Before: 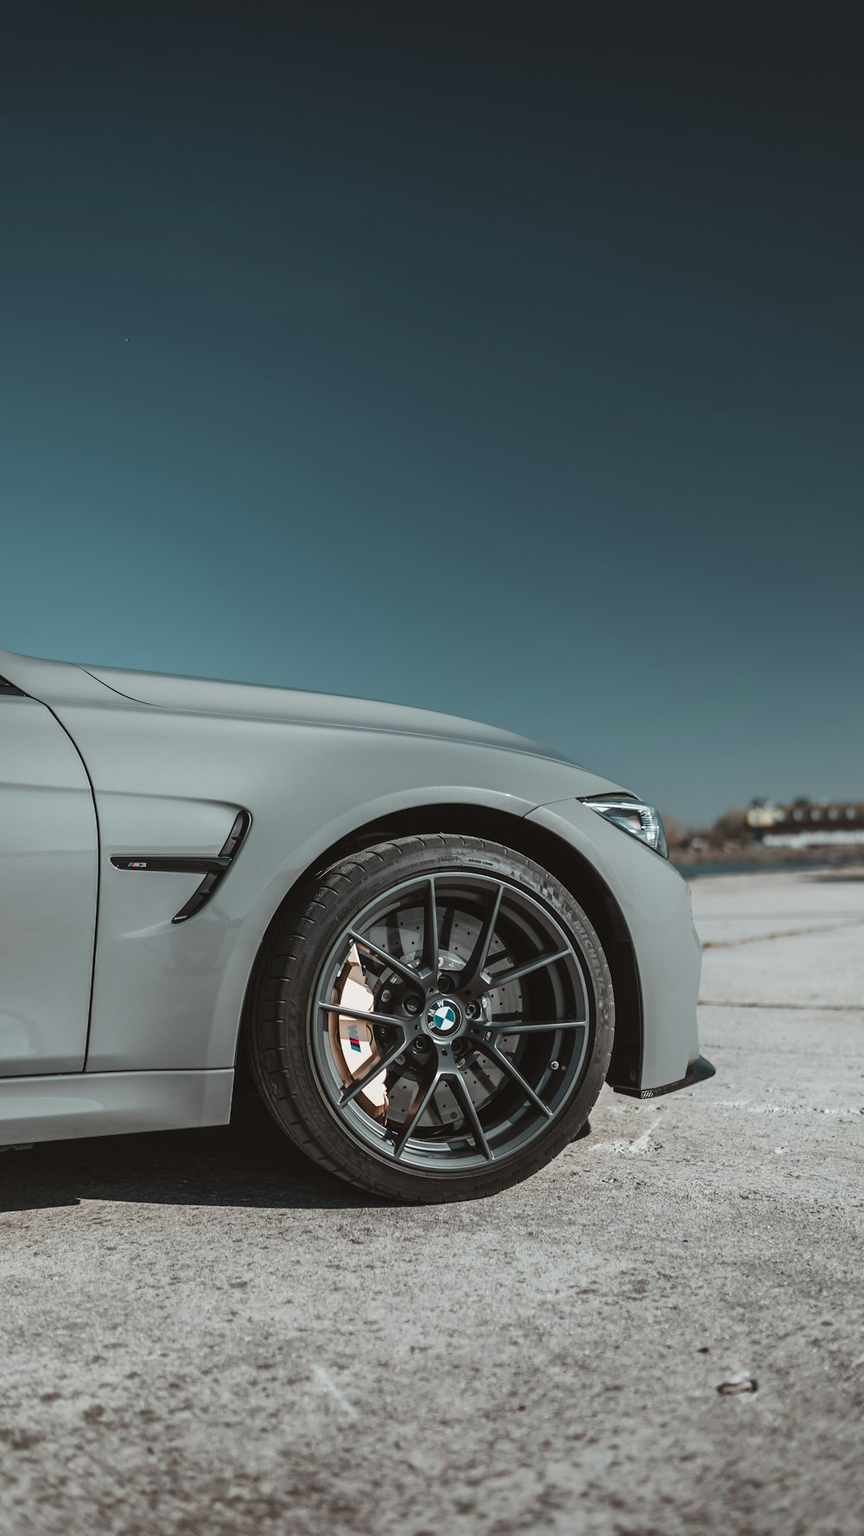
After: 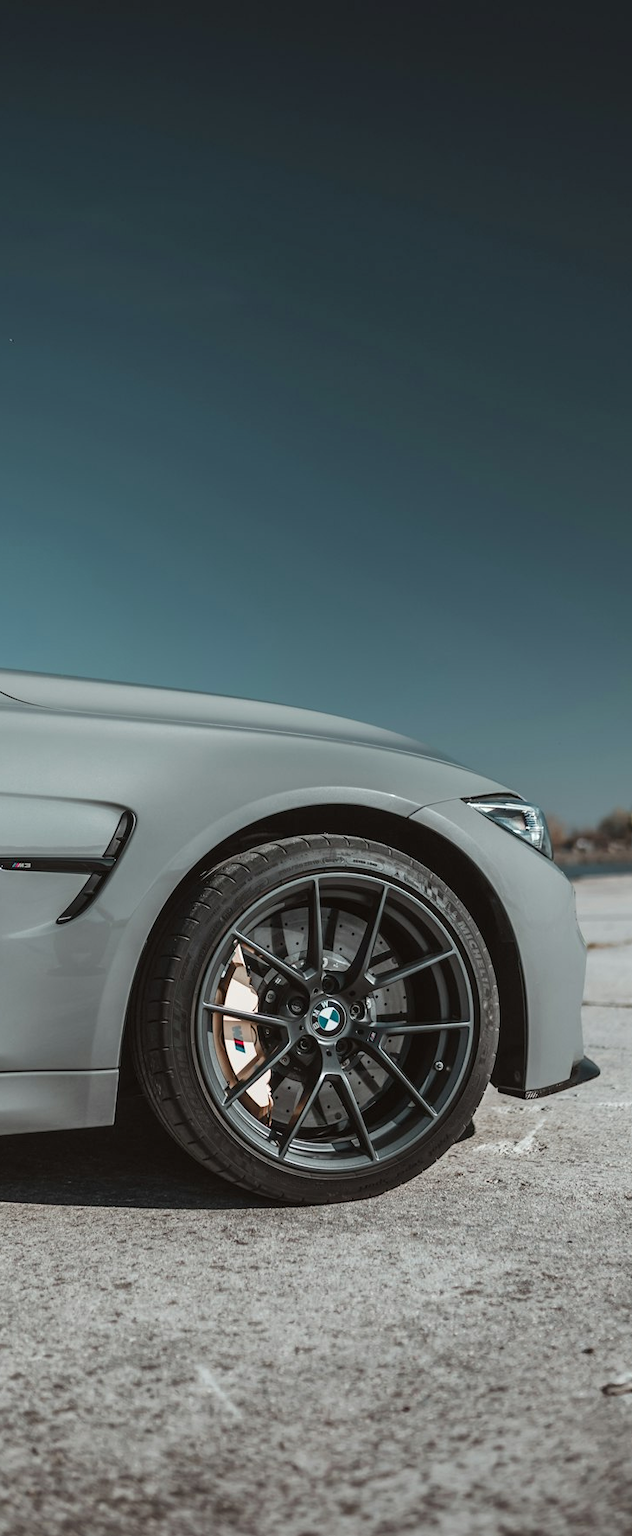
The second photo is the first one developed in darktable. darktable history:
crop: left 13.443%, right 13.31%
local contrast: highlights 100%, shadows 100%, detail 120%, midtone range 0.2
base curve: curves: ch0 [(0, 0) (0.472, 0.455) (1, 1)], preserve colors none
